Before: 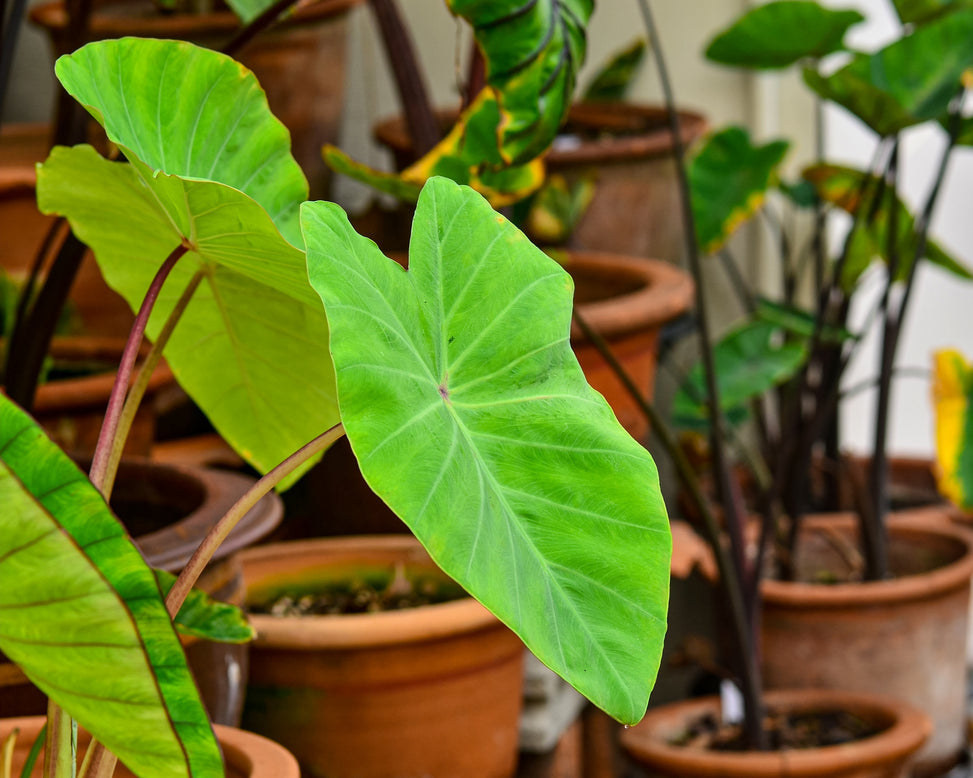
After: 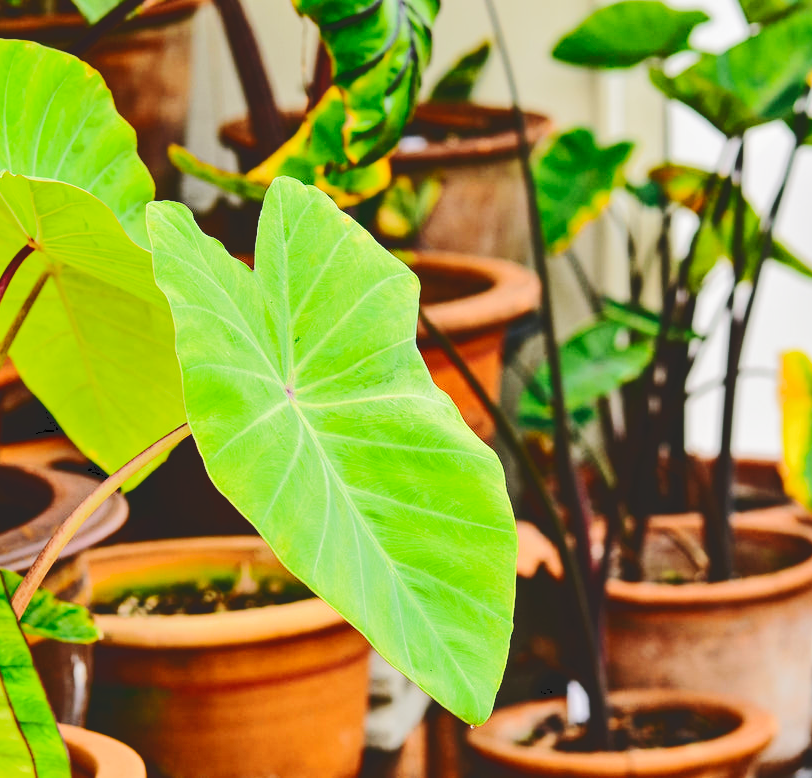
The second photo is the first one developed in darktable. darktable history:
crop: left 15.893%
base curve: curves: ch0 [(0, 0) (0.028, 0.03) (0.121, 0.232) (0.46, 0.748) (0.859, 0.968) (1, 1)], preserve colors none
tone curve: curves: ch0 [(0, 0) (0.003, 0.145) (0.011, 0.148) (0.025, 0.15) (0.044, 0.159) (0.069, 0.16) (0.1, 0.164) (0.136, 0.182) (0.177, 0.213) (0.224, 0.247) (0.277, 0.298) (0.335, 0.37) (0.399, 0.456) (0.468, 0.552) (0.543, 0.641) (0.623, 0.713) (0.709, 0.768) (0.801, 0.825) (0.898, 0.868) (1, 1)], color space Lab, independent channels, preserve colors none
